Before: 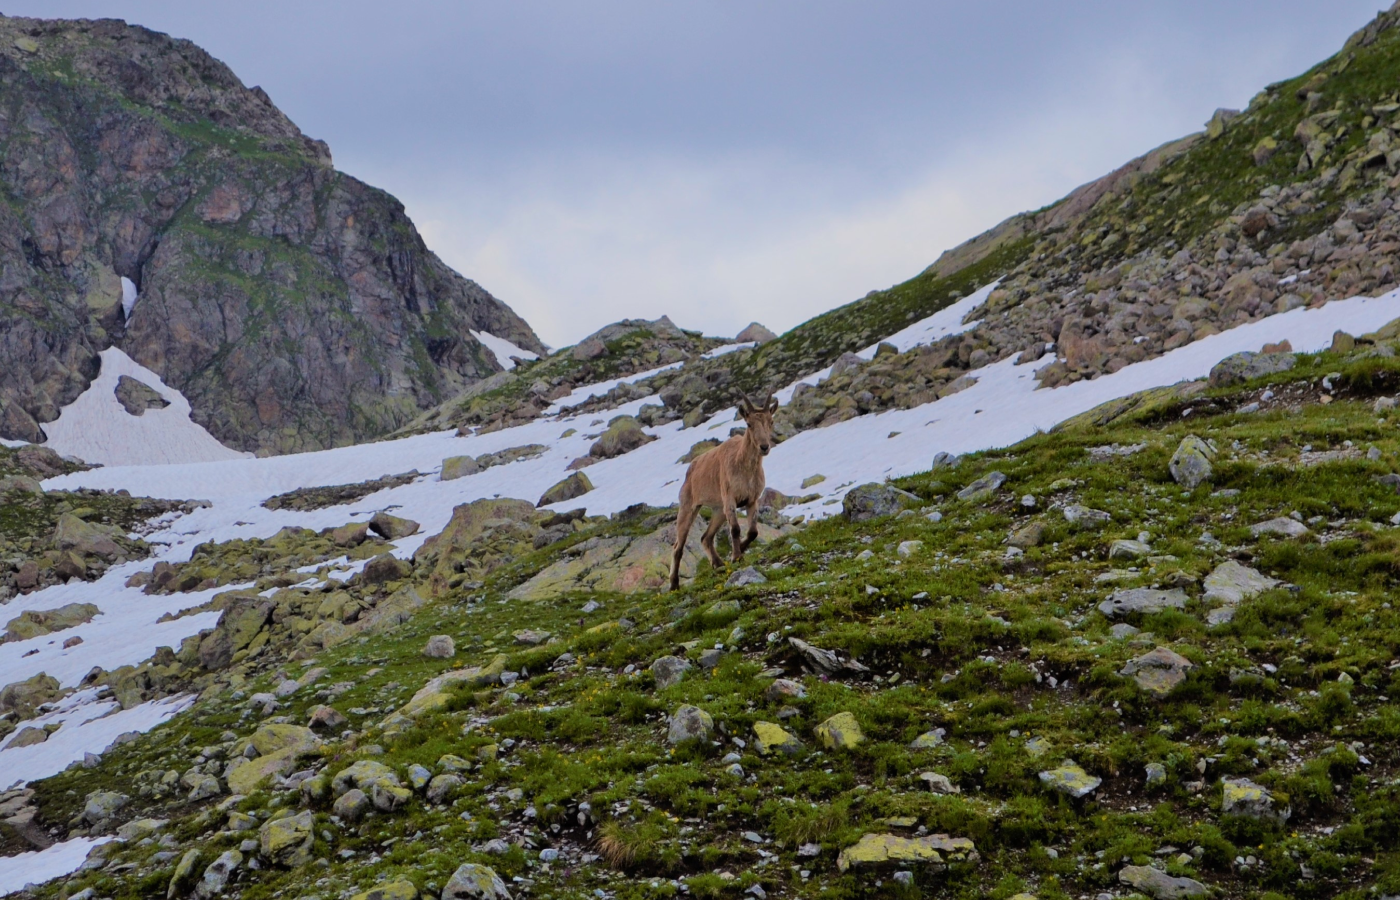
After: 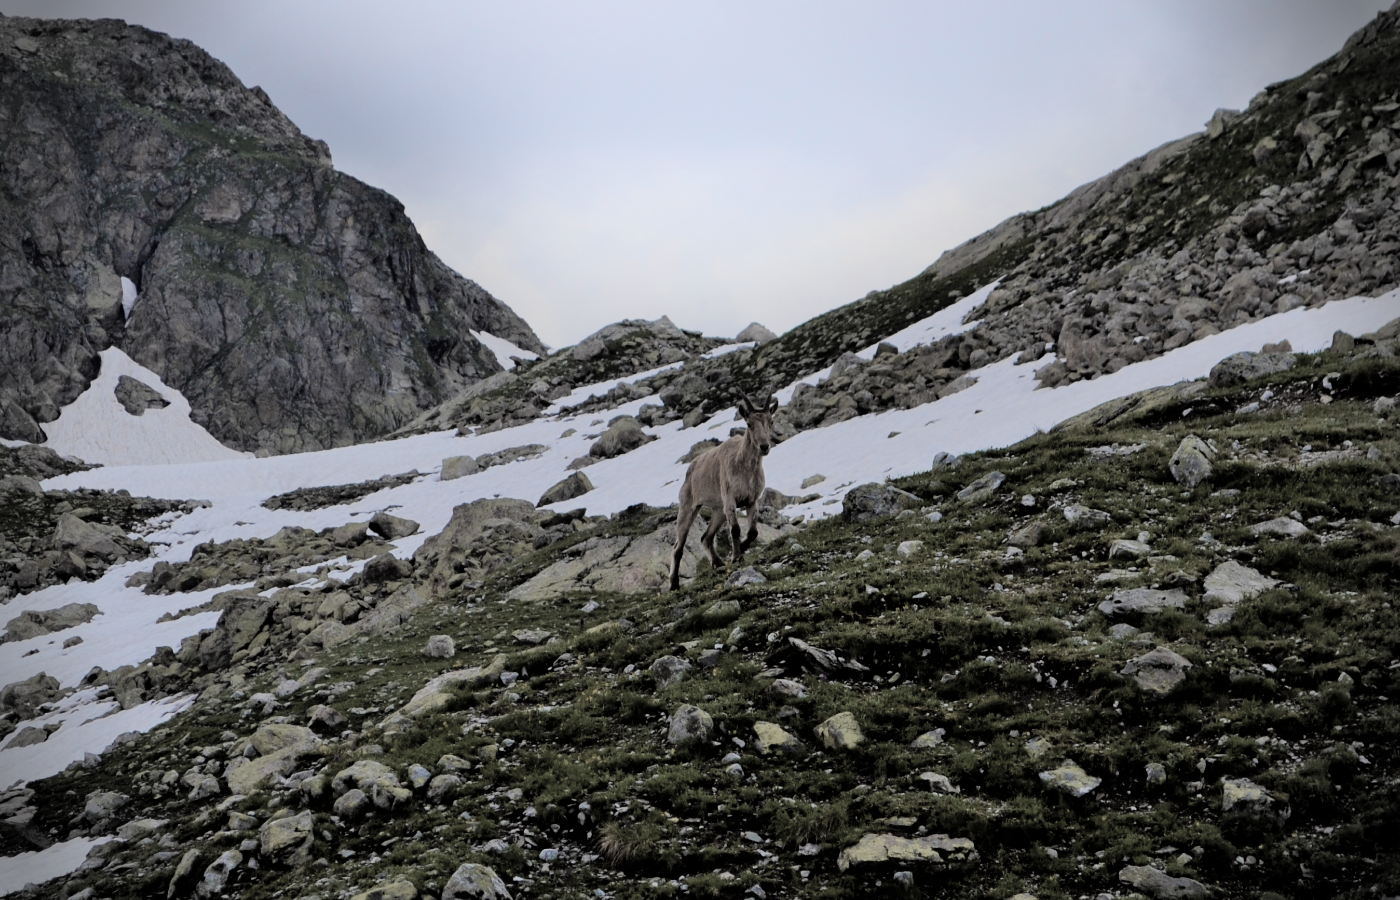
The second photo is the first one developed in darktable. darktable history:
filmic rgb: hardness 4.17, contrast 1.364, color science v6 (2022)
shadows and highlights: shadows -21.3, highlights 100, soften with gaussian
color balance rgb: global vibrance 0.5%
rgb curve: mode RGB, independent channels
vignetting: fall-off start 88.03%, fall-off radius 24.9%
color zones: curves: ch1 [(0.238, 0.163) (0.476, 0.2) (0.733, 0.322) (0.848, 0.134)]
